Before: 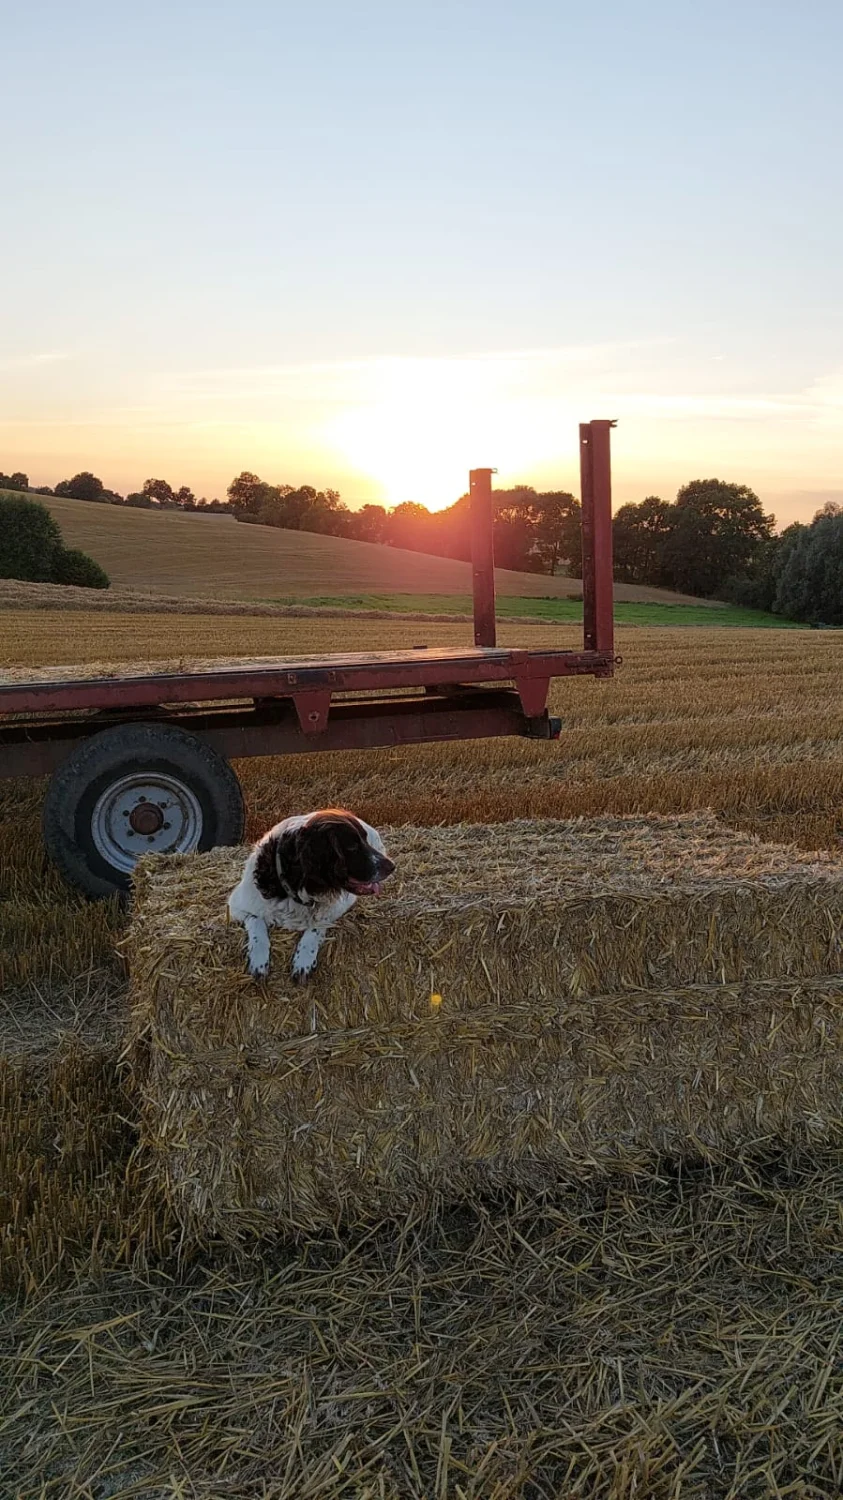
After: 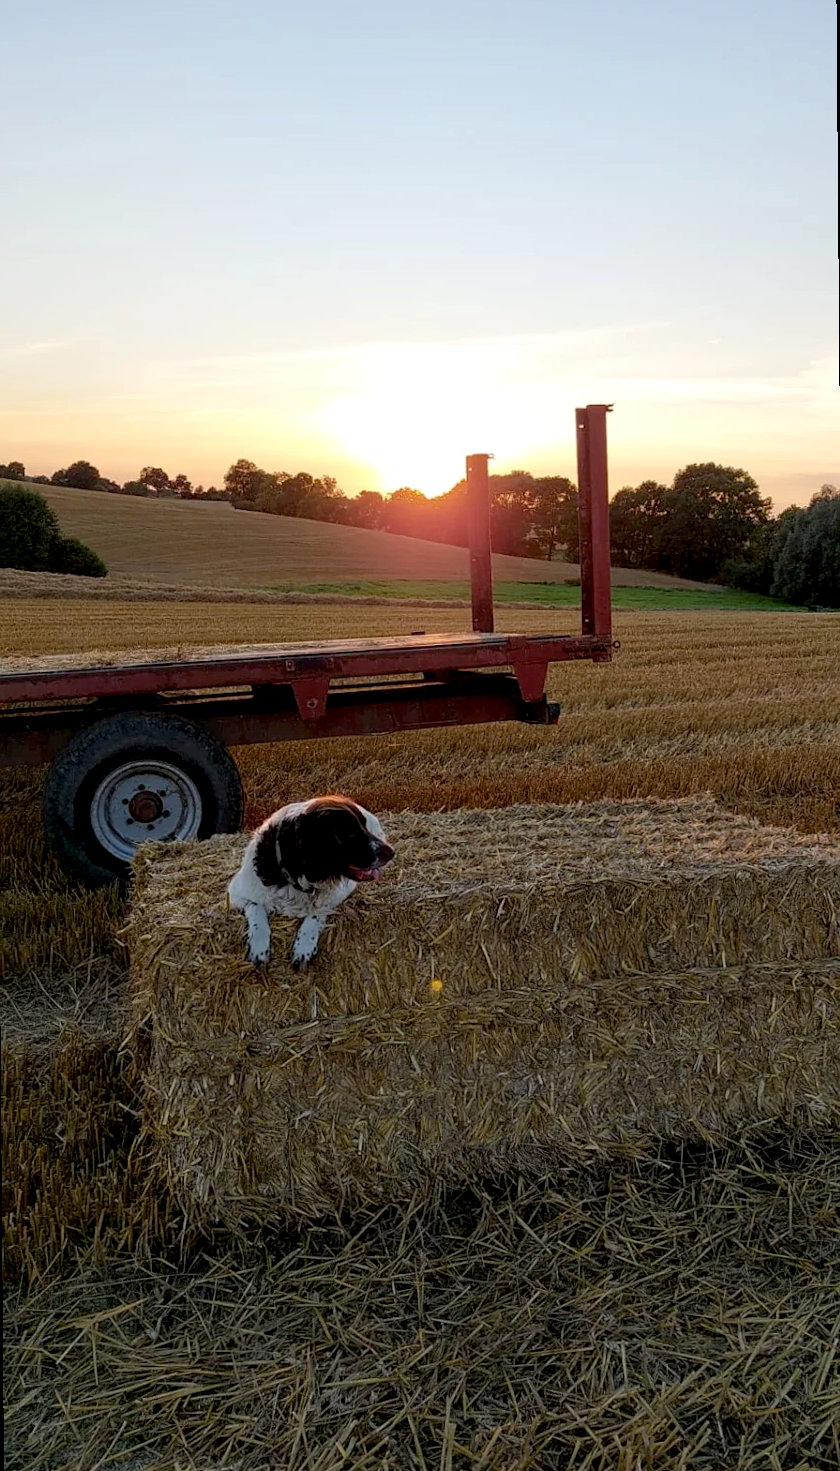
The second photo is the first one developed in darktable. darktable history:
exposure: black level correction 0.01, exposure 0.014 EV, compensate highlight preservation false
rotate and perspective: rotation -0.45°, automatic cropping original format, crop left 0.008, crop right 0.992, crop top 0.012, crop bottom 0.988
